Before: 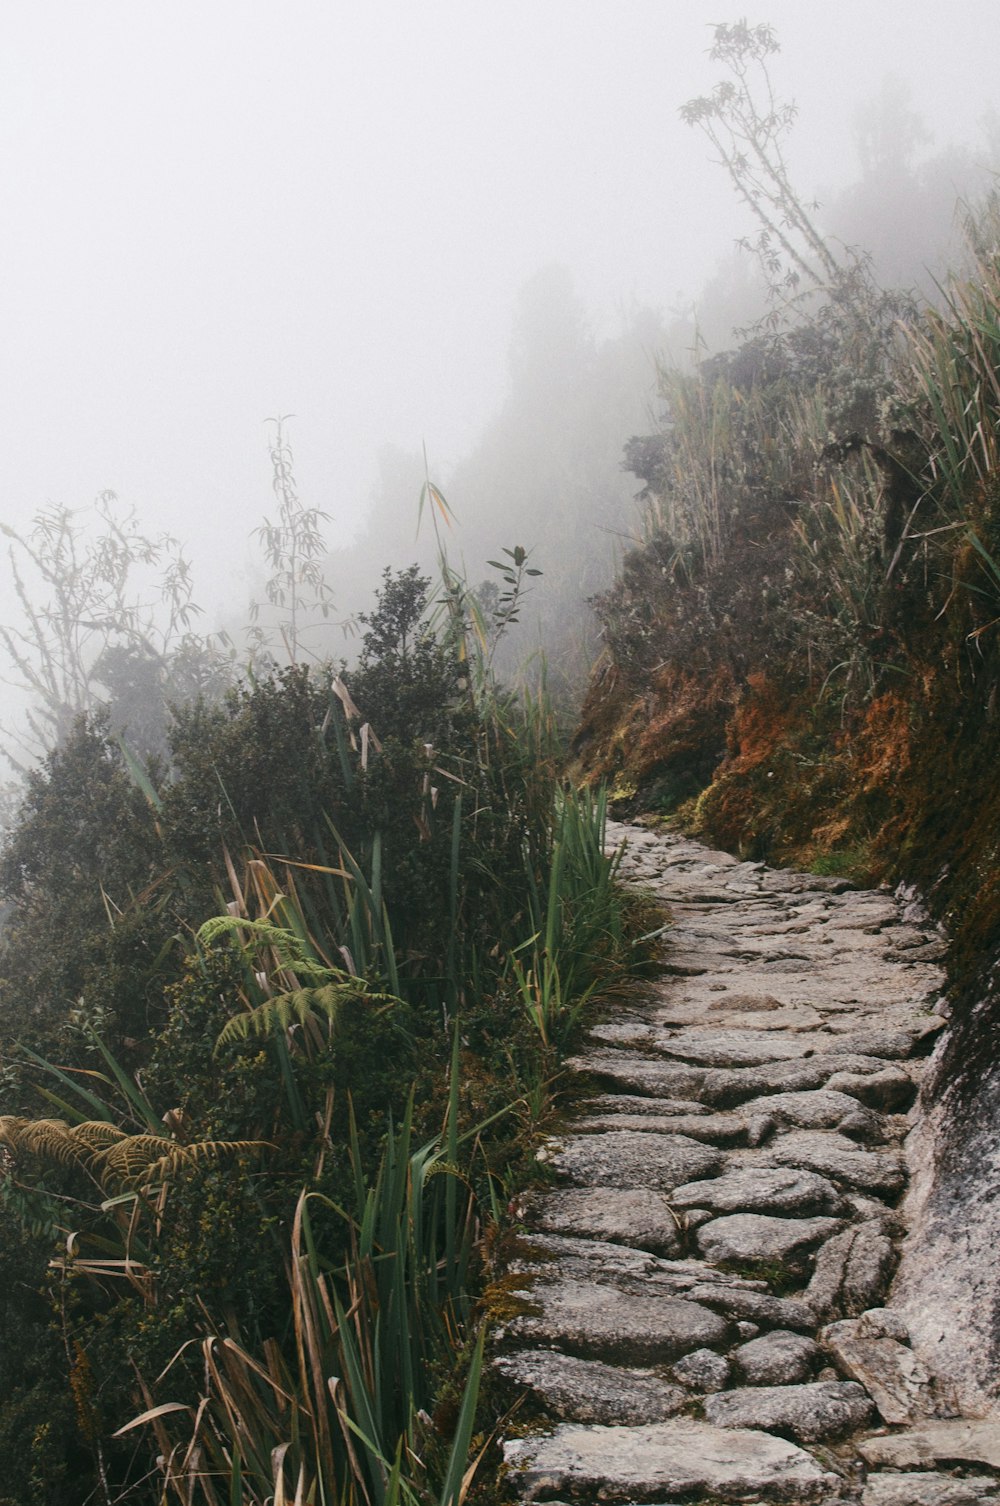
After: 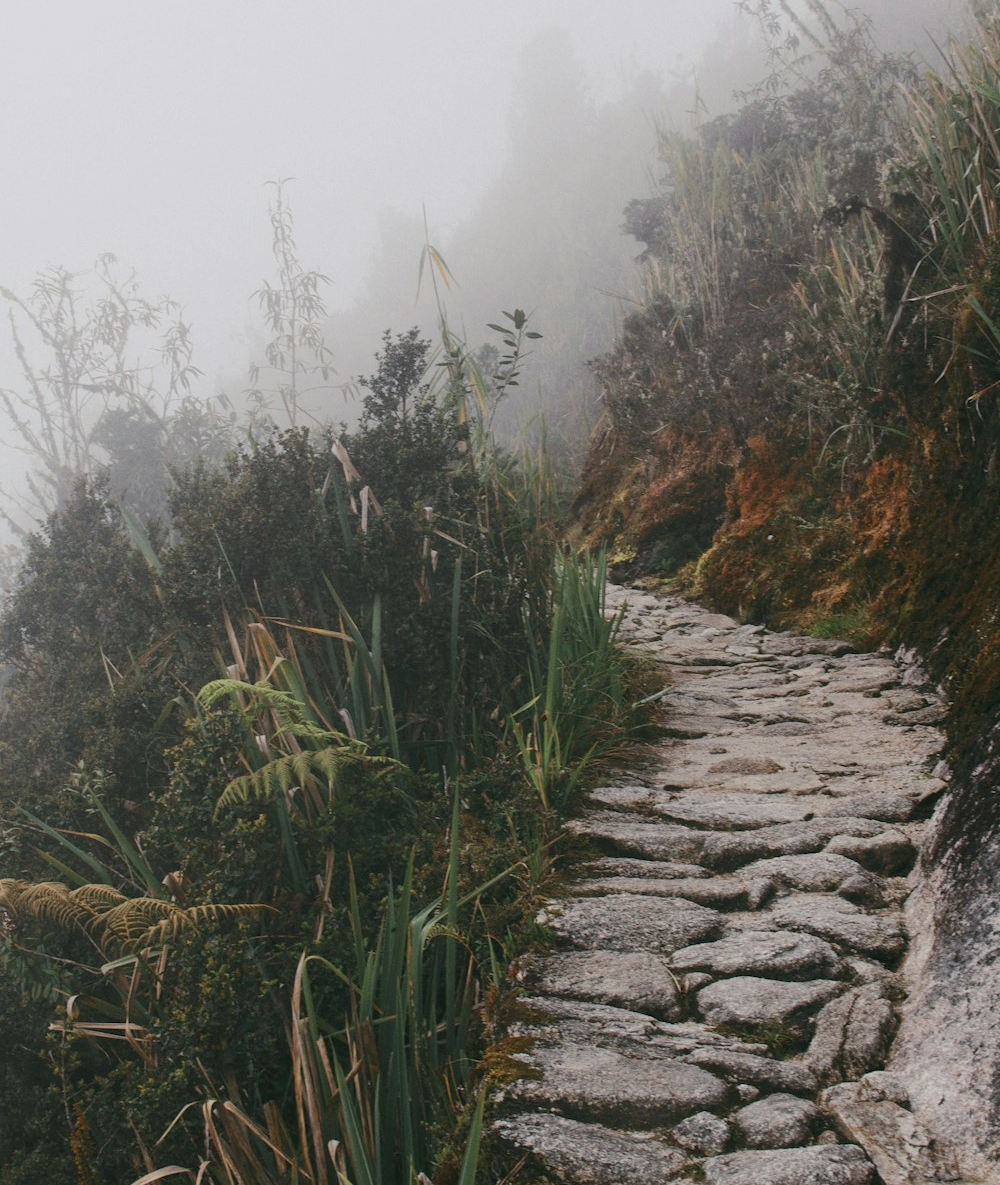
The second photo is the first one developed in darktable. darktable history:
crop and rotate: top 15.774%, bottom 5.506%
color balance: contrast -15%
